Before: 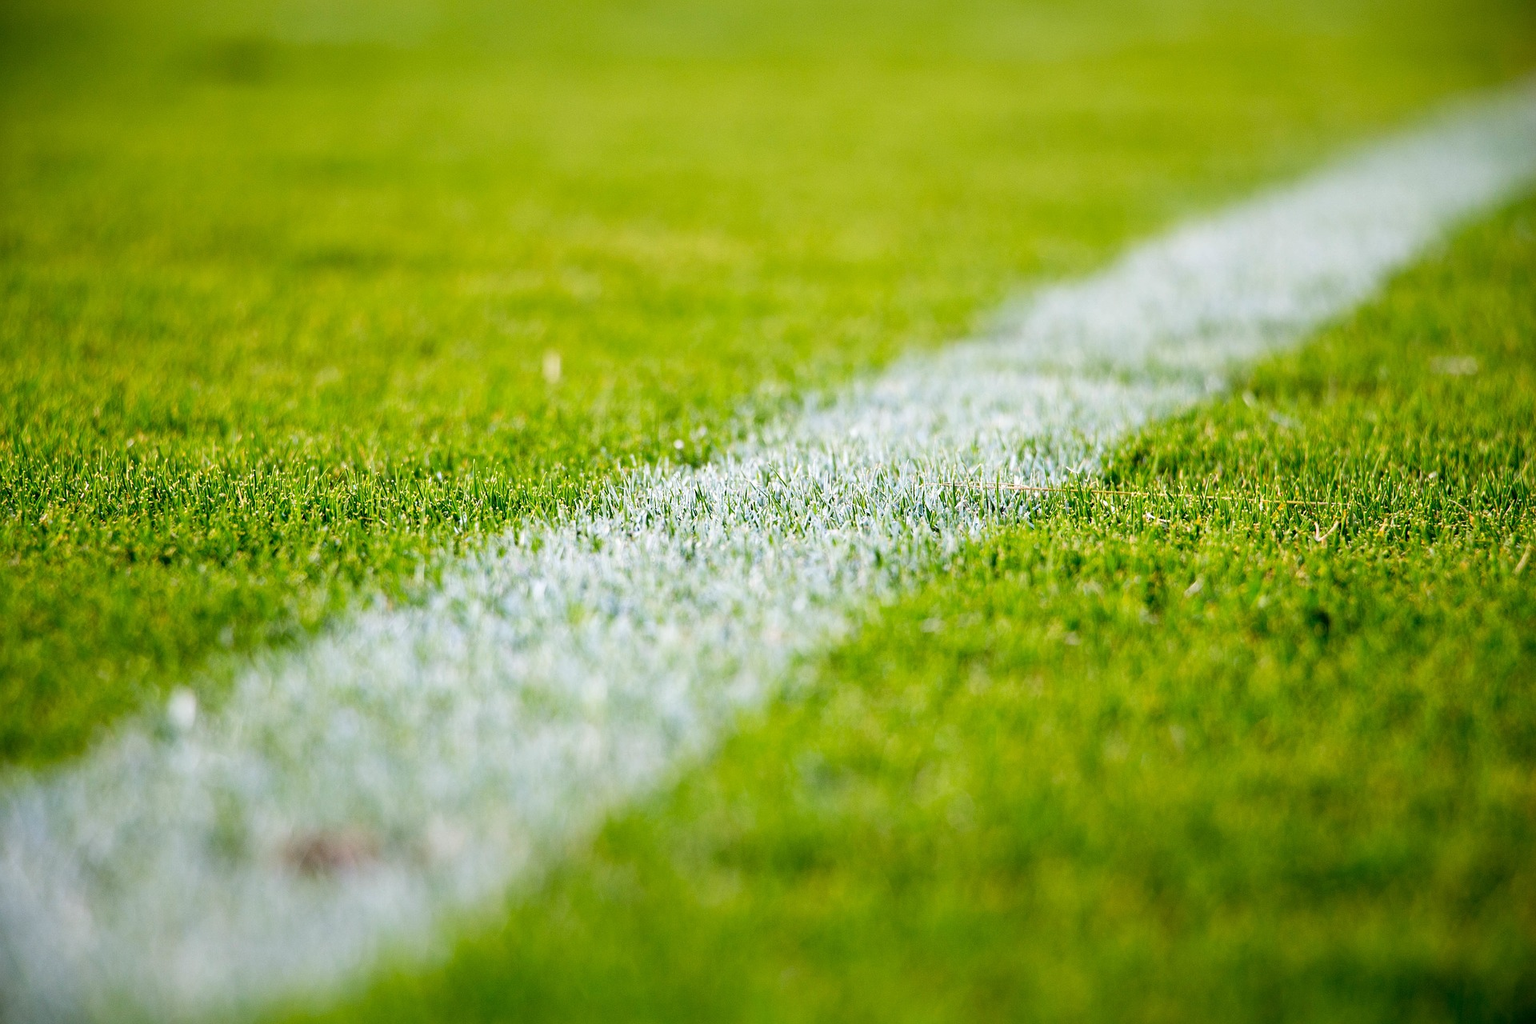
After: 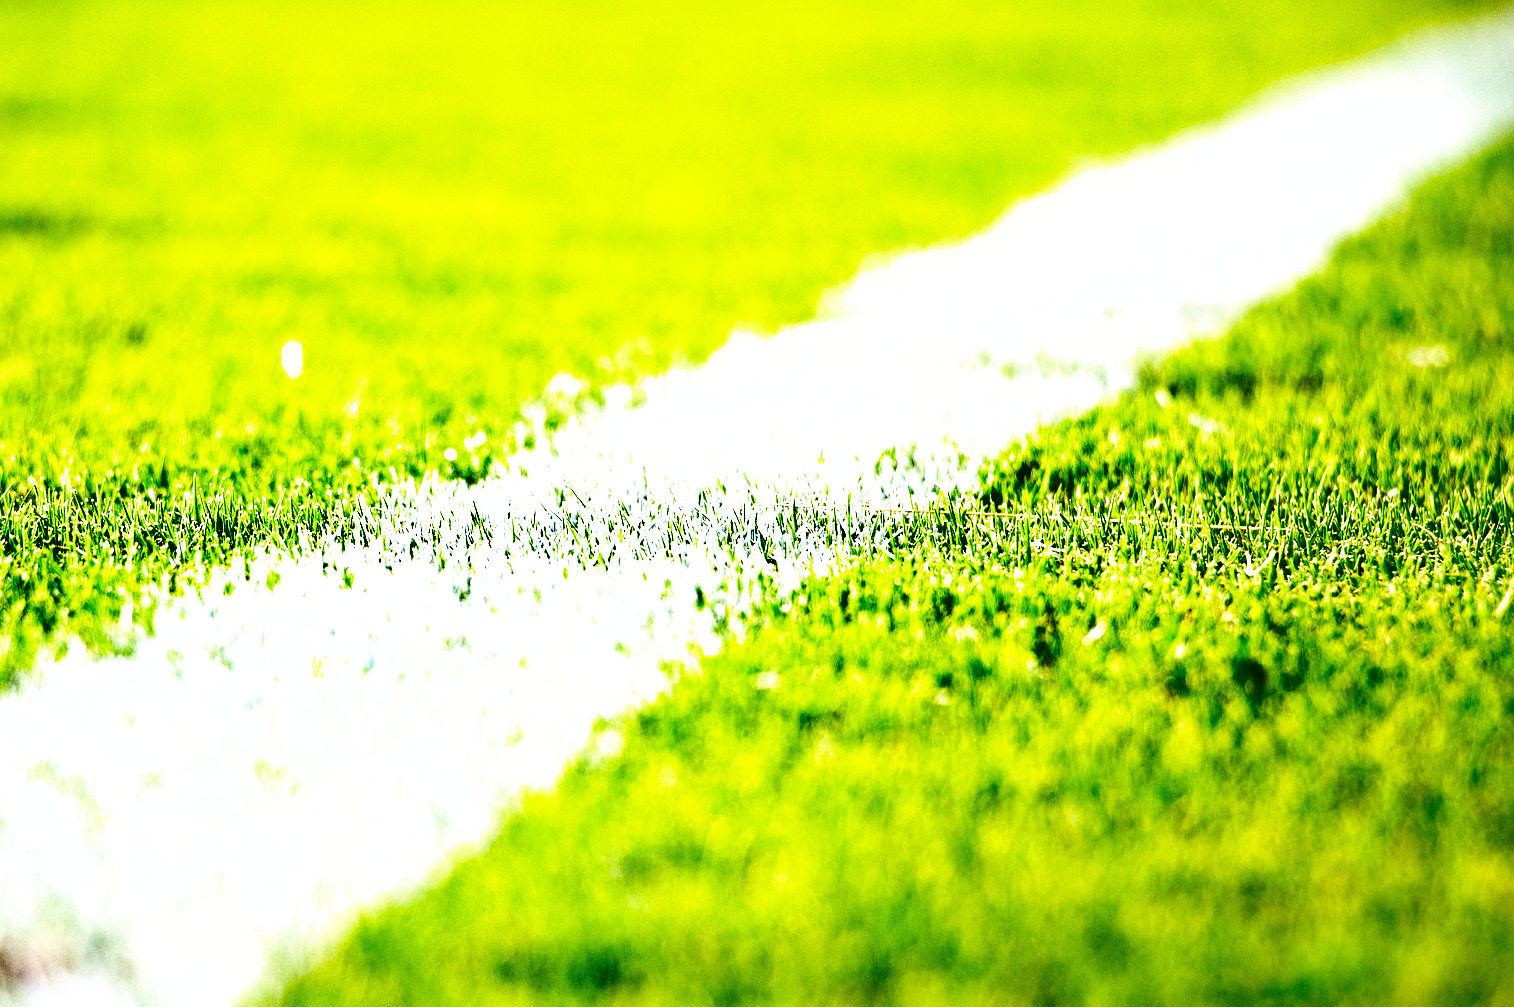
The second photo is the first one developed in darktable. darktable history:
exposure: black level correction 0, exposure 1.1 EV, compensate exposure bias true, compensate highlight preservation false
base curve: curves: ch0 [(0, 0) (0.008, 0.007) (0.022, 0.029) (0.048, 0.089) (0.092, 0.197) (0.191, 0.399) (0.275, 0.534) (0.357, 0.65) (0.477, 0.78) (0.542, 0.833) (0.799, 0.973) (1, 1)], preserve colors none
crop and rotate: left 20.74%, top 7.912%, right 0.375%, bottom 13.378%
shadows and highlights: white point adjustment 0.1, highlights -70, soften with gaussian
